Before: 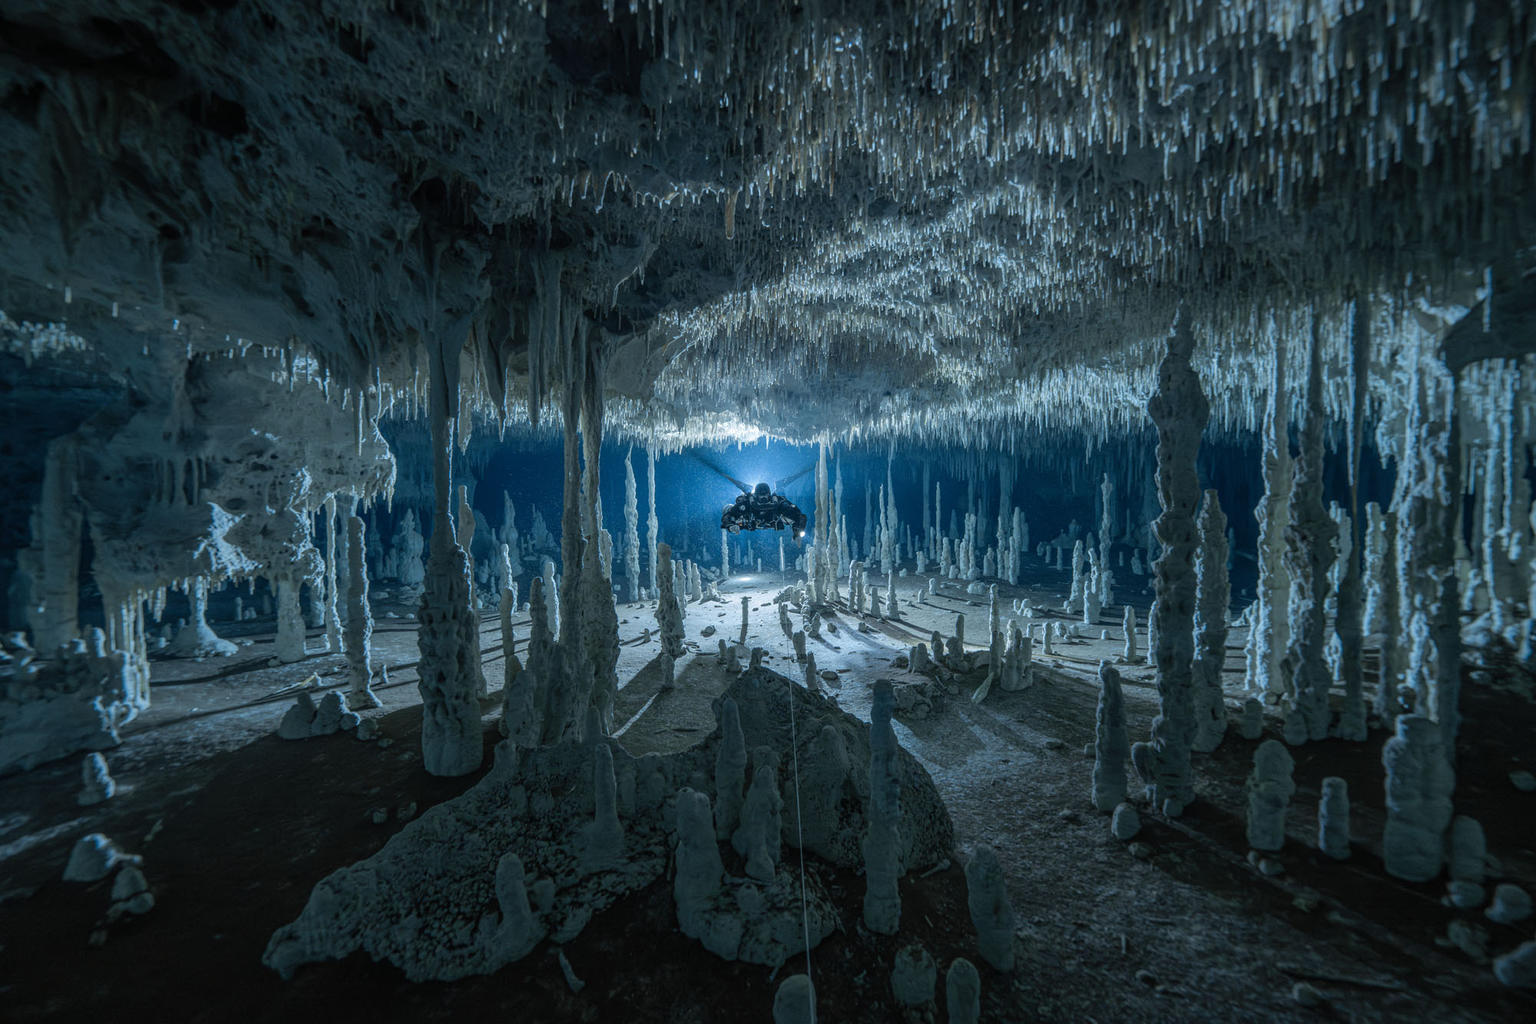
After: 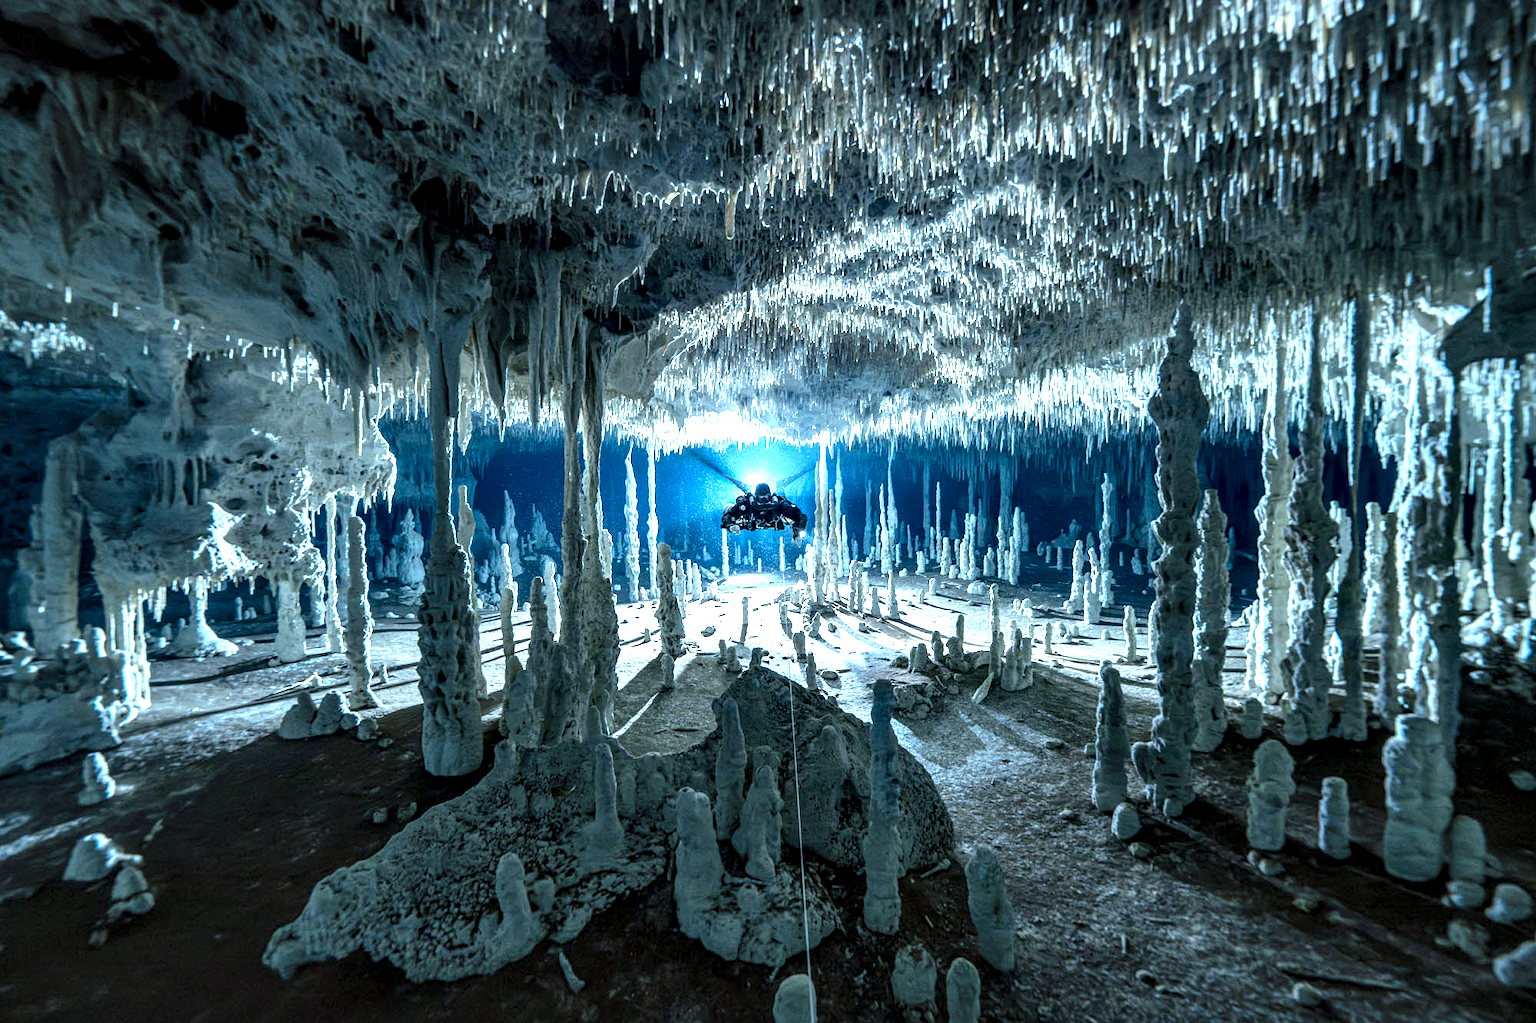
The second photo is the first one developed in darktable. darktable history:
contrast equalizer: octaves 7, y [[0.627 ×6], [0.563 ×6], [0 ×6], [0 ×6], [0 ×6]]
exposure: black level correction 0, exposure 0.7 EV, compensate exposure bias true, compensate highlight preservation false
